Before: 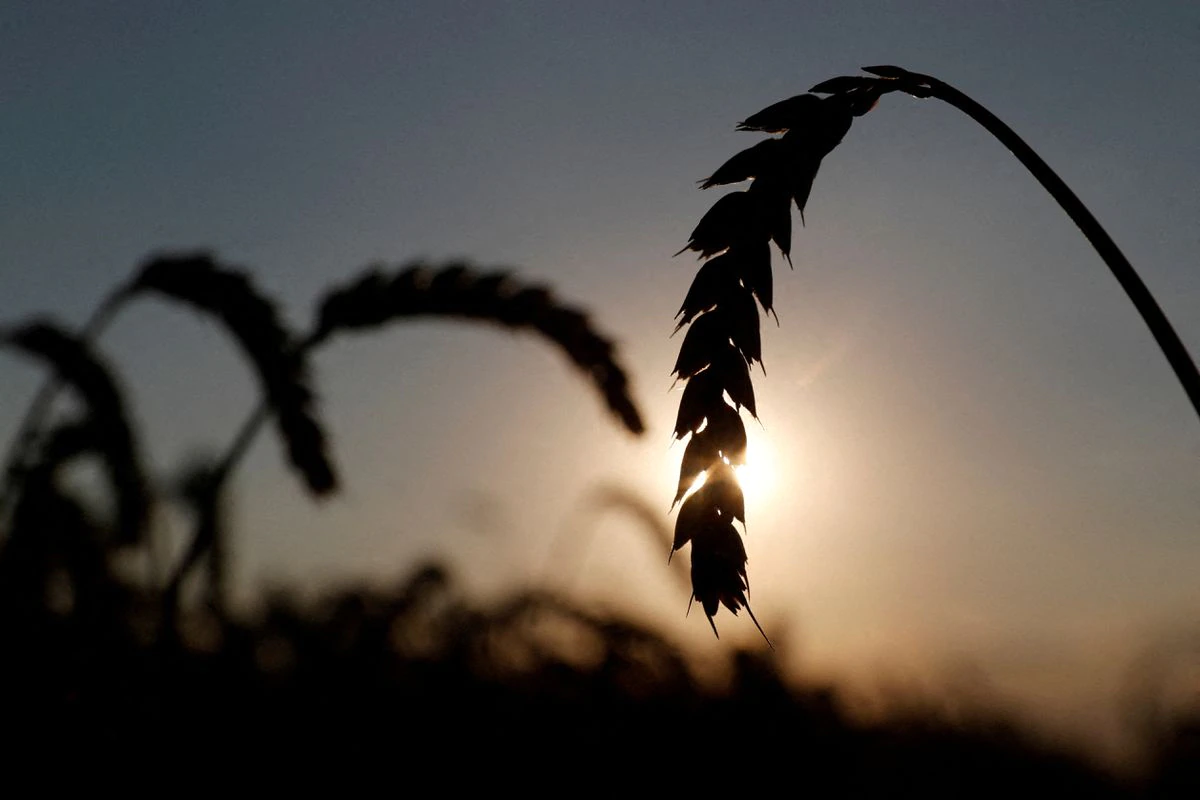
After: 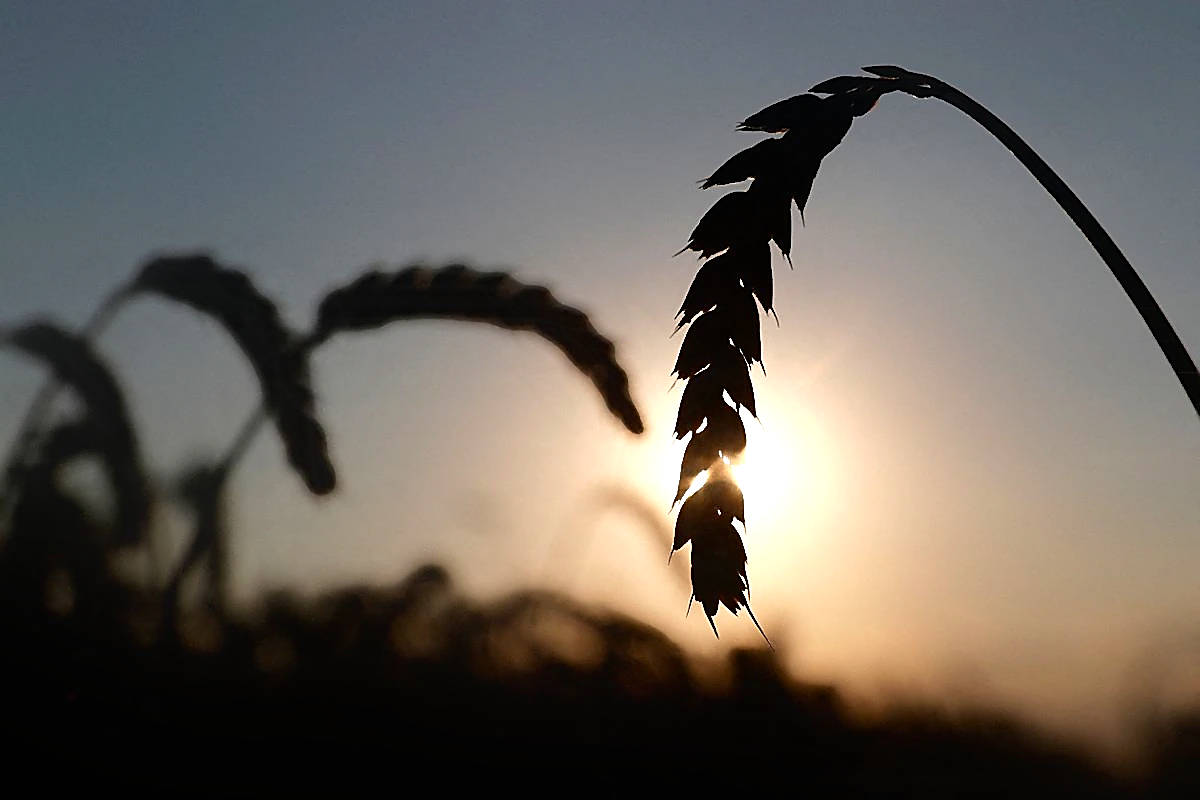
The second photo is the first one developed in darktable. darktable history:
sharpen: radius 1.4, amount 1.25, threshold 0.7
contrast equalizer: octaves 7, y [[0.6 ×6], [0.55 ×6], [0 ×6], [0 ×6], [0 ×6]], mix -1
exposure: black level correction 0, exposure 0.7 EV, compensate exposure bias true, compensate highlight preservation false
